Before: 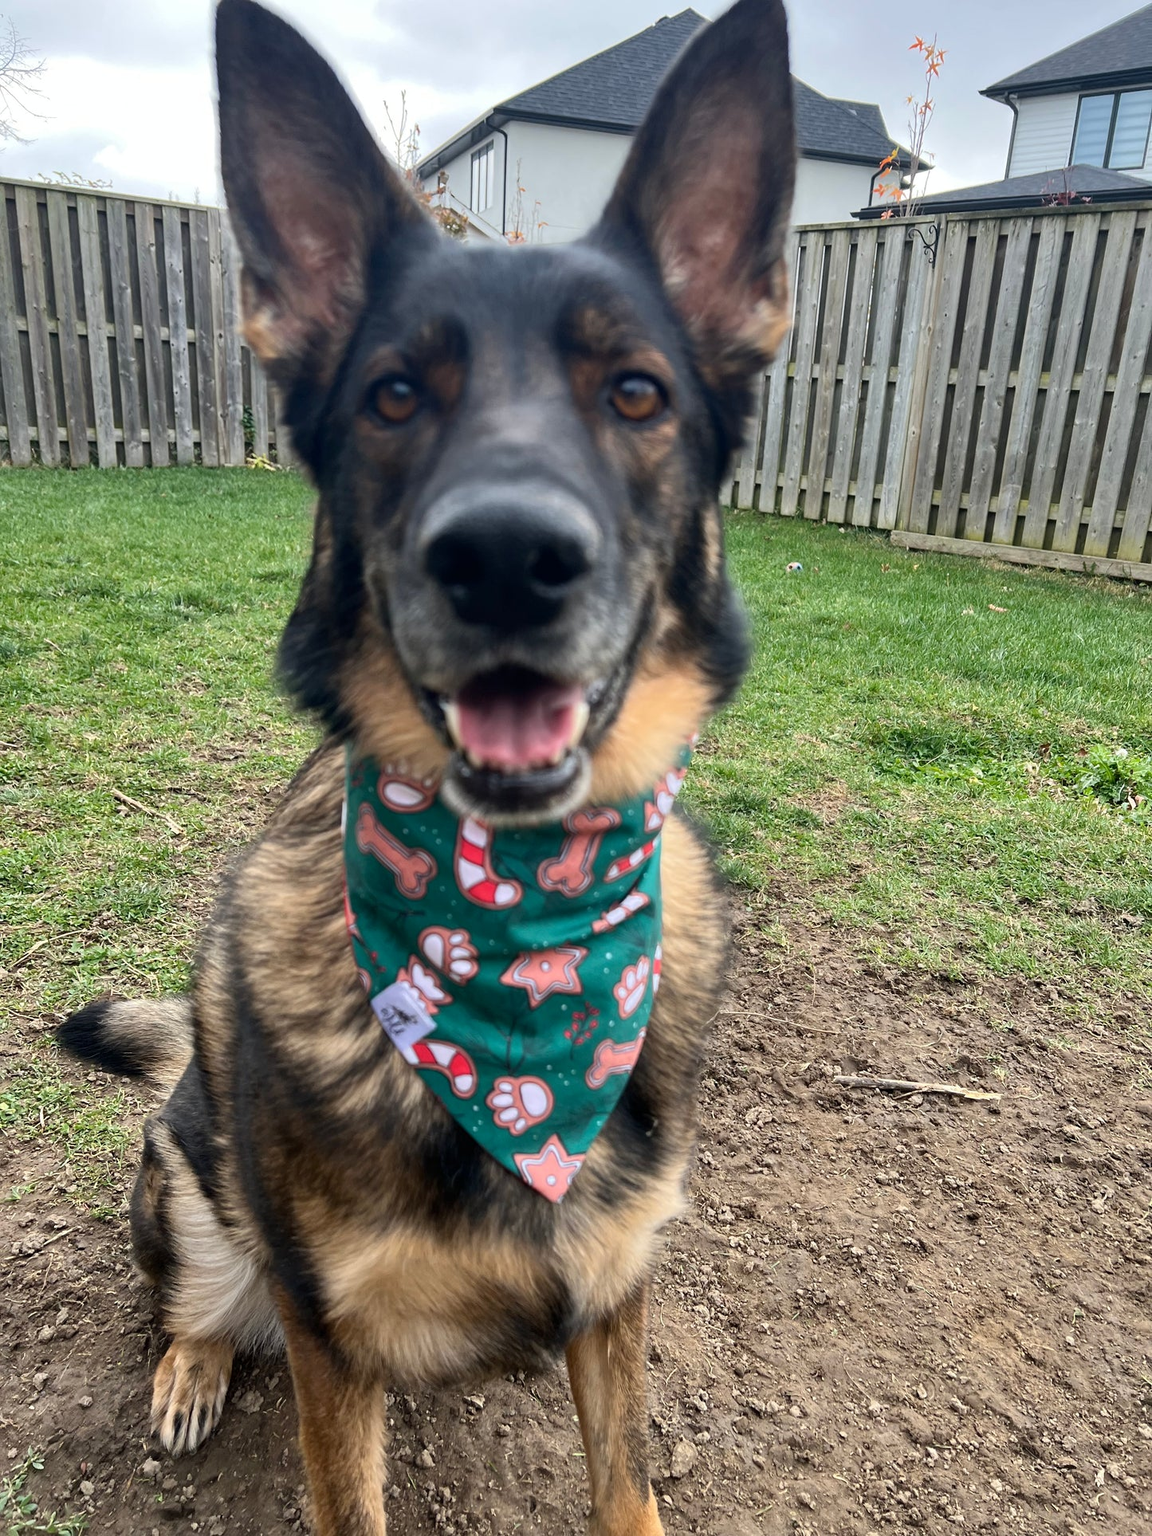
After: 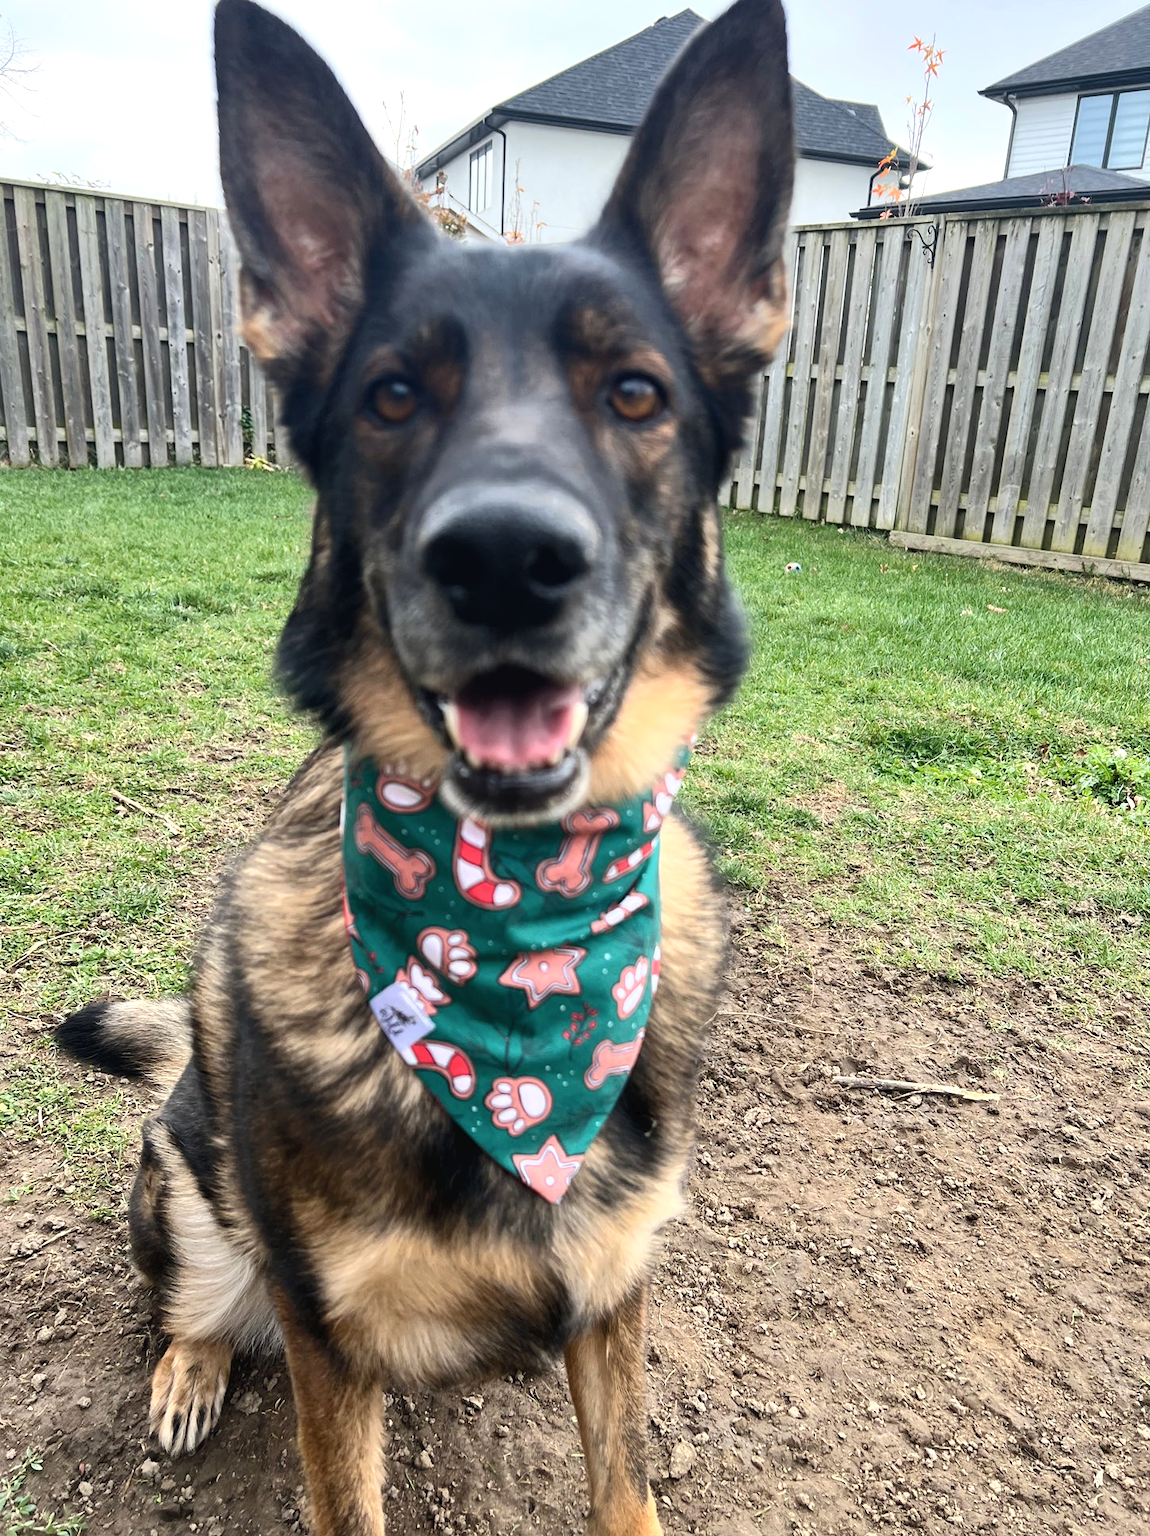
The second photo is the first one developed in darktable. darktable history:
crop and rotate: left 0.167%, bottom 0.007%
tone equalizer: -8 EV -0.438 EV, -7 EV -0.42 EV, -6 EV -0.328 EV, -5 EV -0.245 EV, -3 EV 0.193 EV, -2 EV 0.354 EV, -1 EV 0.37 EV, +0 EV 0.44 EV
exposure: exposure -0.115 EV, compensate highlight preservation false
tone curve: curves: ch0 [(0, 0) (0.003, 0.024) (0.011, 0.029) (0.025, 0.044) (0.044, 0.072) (0.069, 0.104) (0.1, 0.131) (0.136, 0.159) (0.177, 0.191) (0.224, 0.245) (0.277, 0.298) (0.335, 0.354) (0.399, 0.428) (0.468, 0.503) (0.543, 0.596) (0.623, 0.684) (0.709, 0.781) (0.801, 0.843) (0.898, 0.946) (1, 1)], color space Lab, independent channels, preserve colors none
